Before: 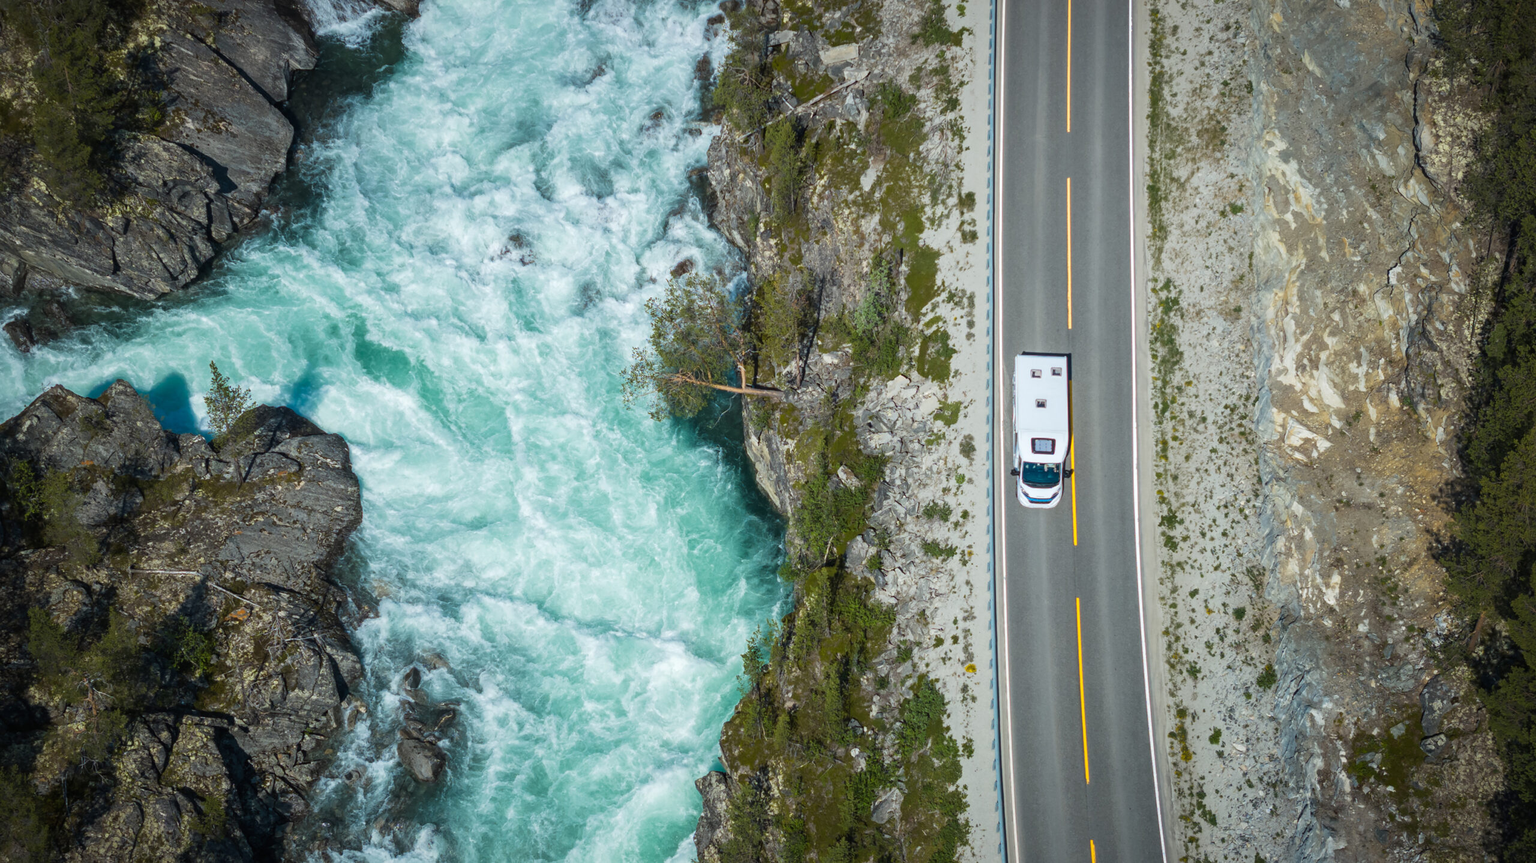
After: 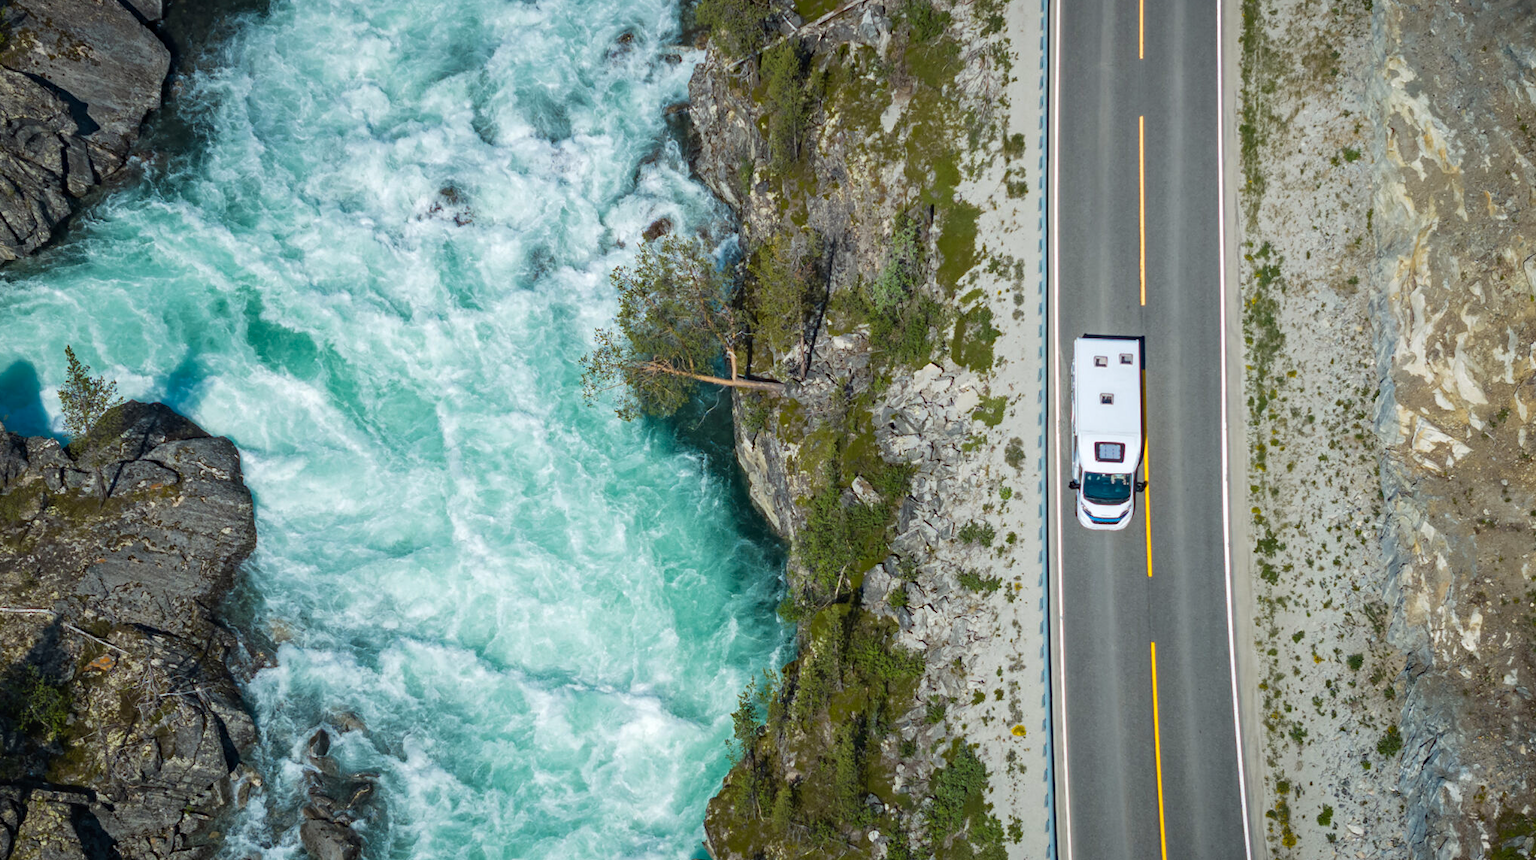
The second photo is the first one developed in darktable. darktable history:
haze removal: compatibility mode true, adaptive false
crop and rotate: left 10.281%, top 9.903%, right 9.897%, bottom 10.523%
